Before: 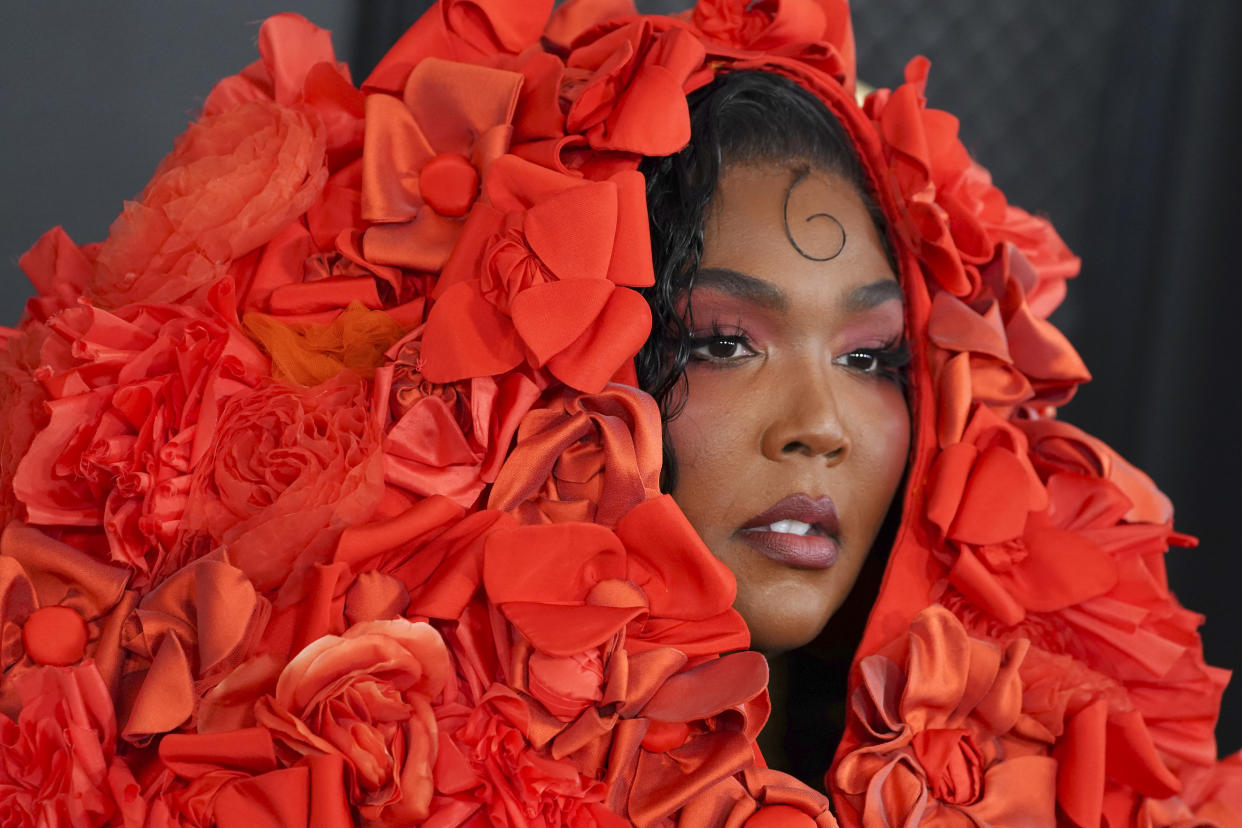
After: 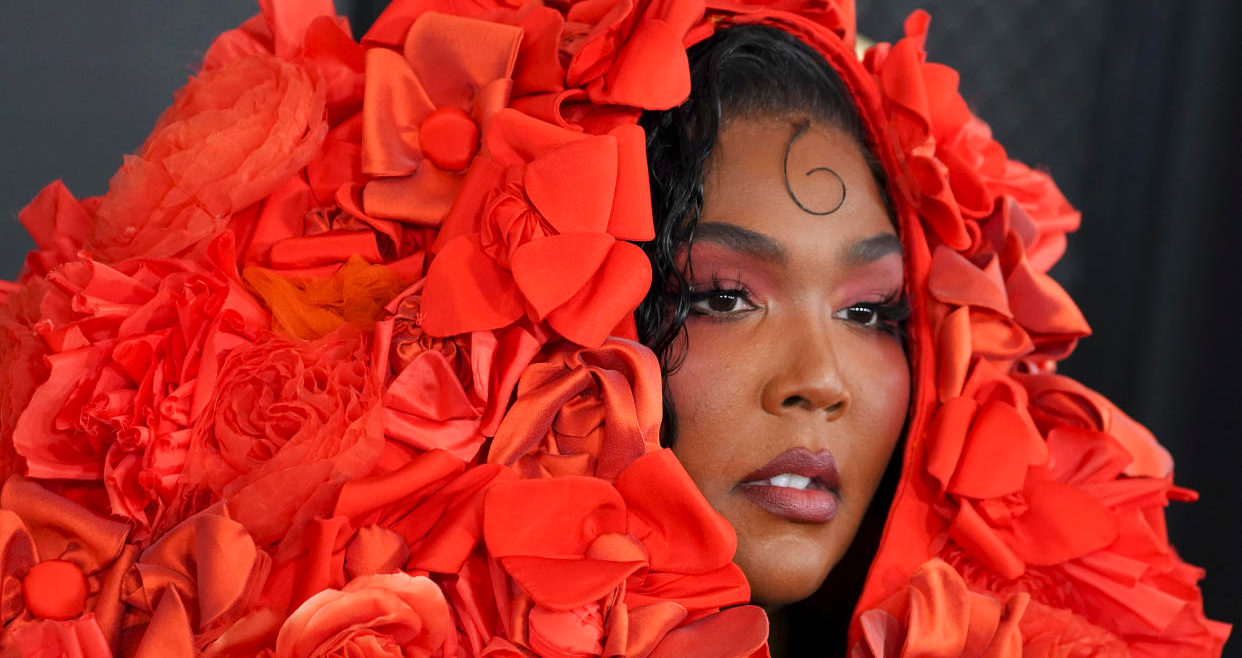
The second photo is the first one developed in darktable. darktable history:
crop and rotate: top 5.66%, bottom 14.782%
